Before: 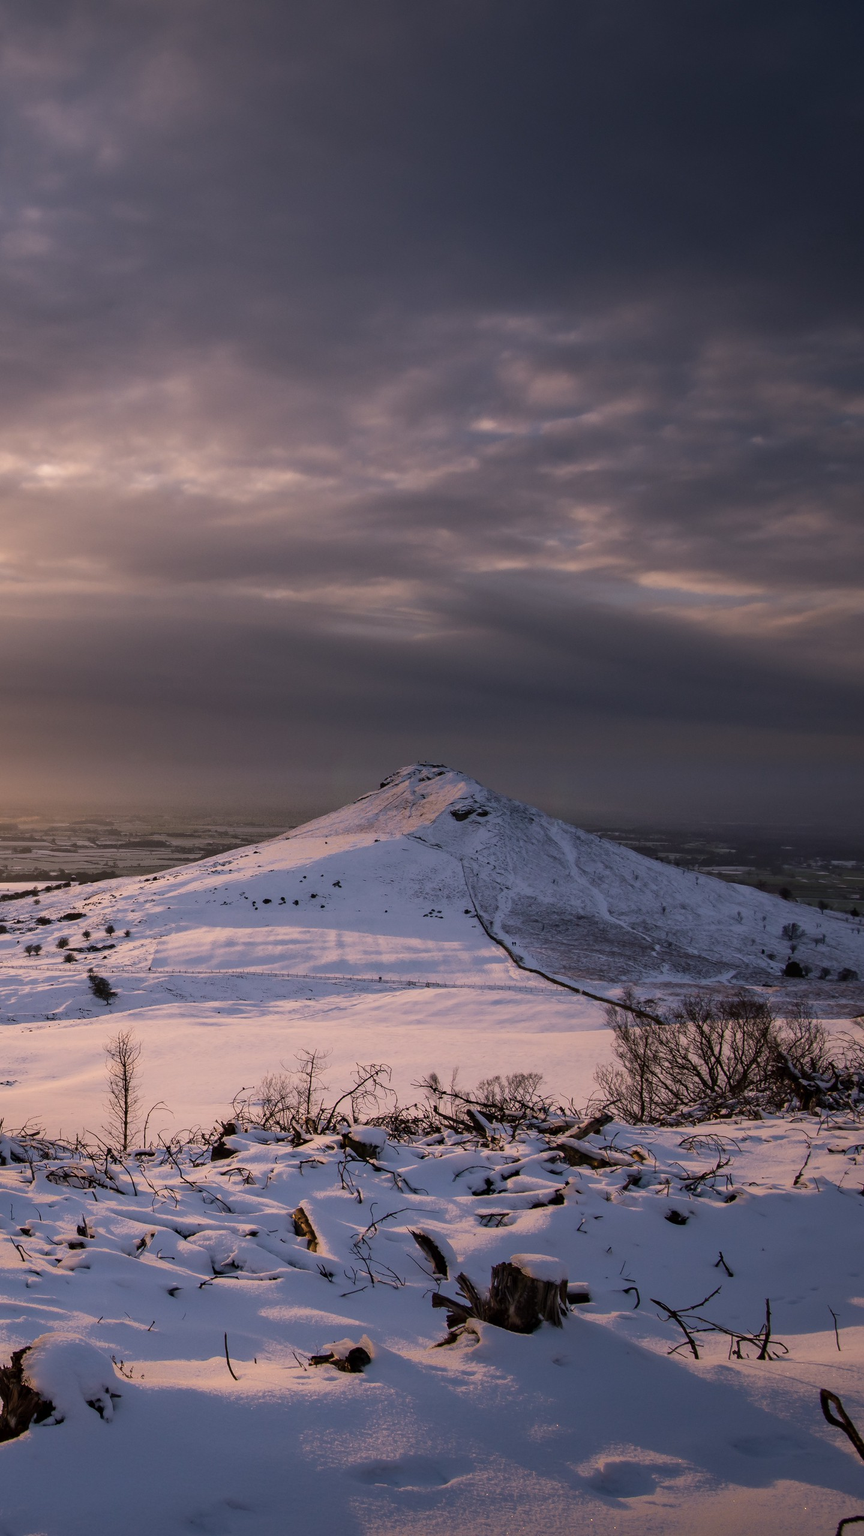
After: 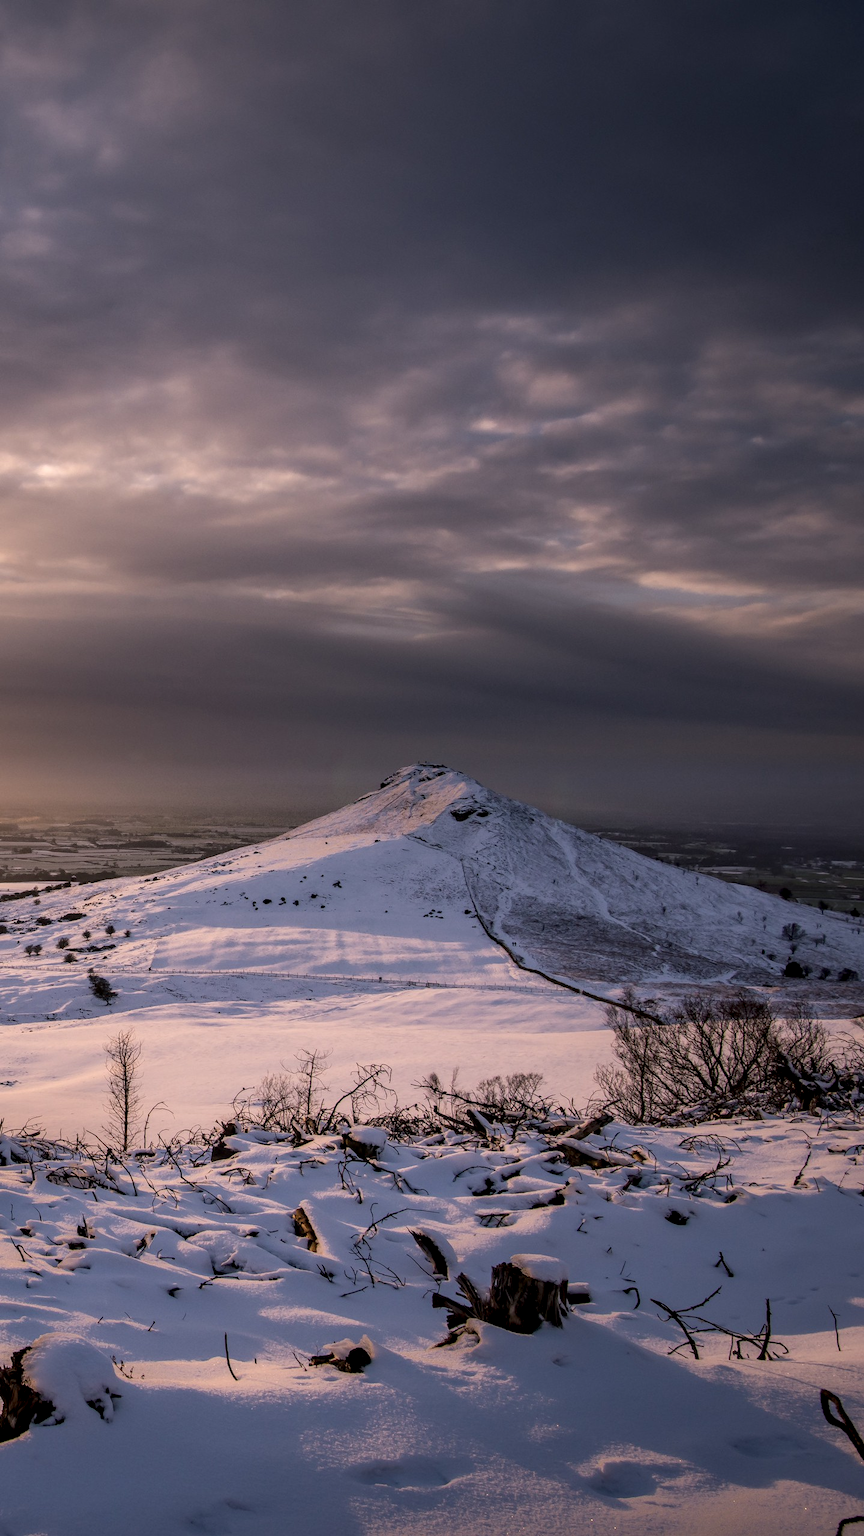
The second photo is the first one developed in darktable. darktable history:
color calibration: illuminant same as pipeline (D50), adaptation XYZ, x 0.345, y 0.357, temperature 5020.01 K
local contrast: detail 130%
